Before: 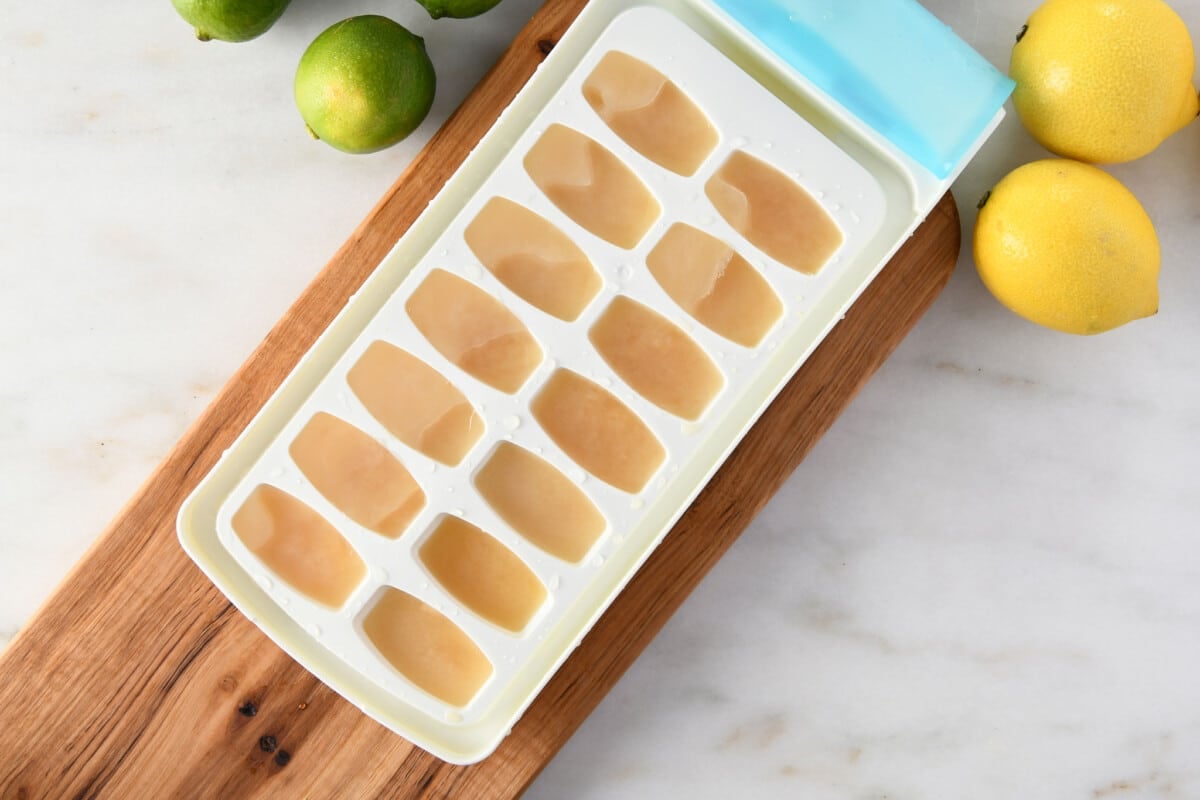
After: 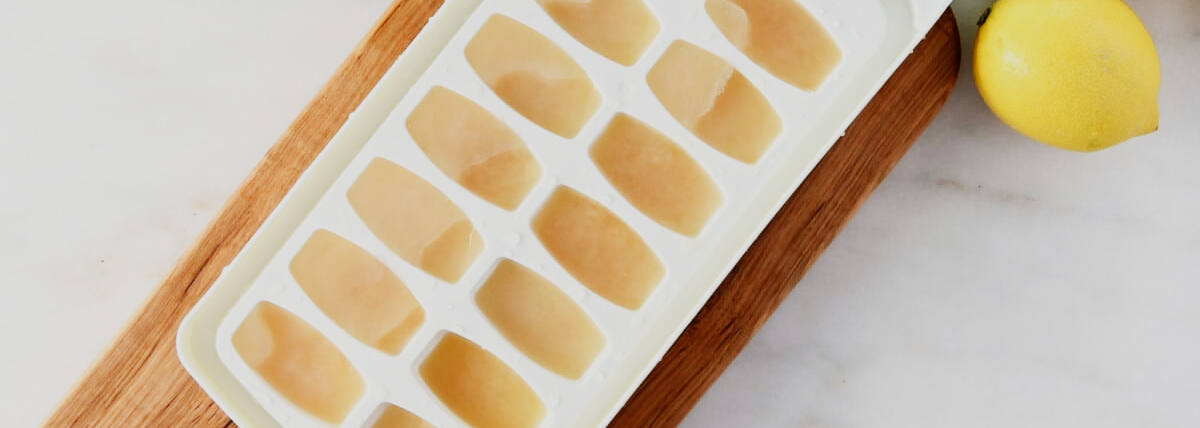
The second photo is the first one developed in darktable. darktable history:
crop and rotate: top 23.043%, bottom 23.437%
sigmoid: contrast 1.7, skew -0.2, preserve hue 0%, red attenuation 0.1, red rotation 0.035, green attenuation 0.1, green rotation -0.017, blue attenuation 0.15, blue rotation -0.052, base primaries Rec2020
